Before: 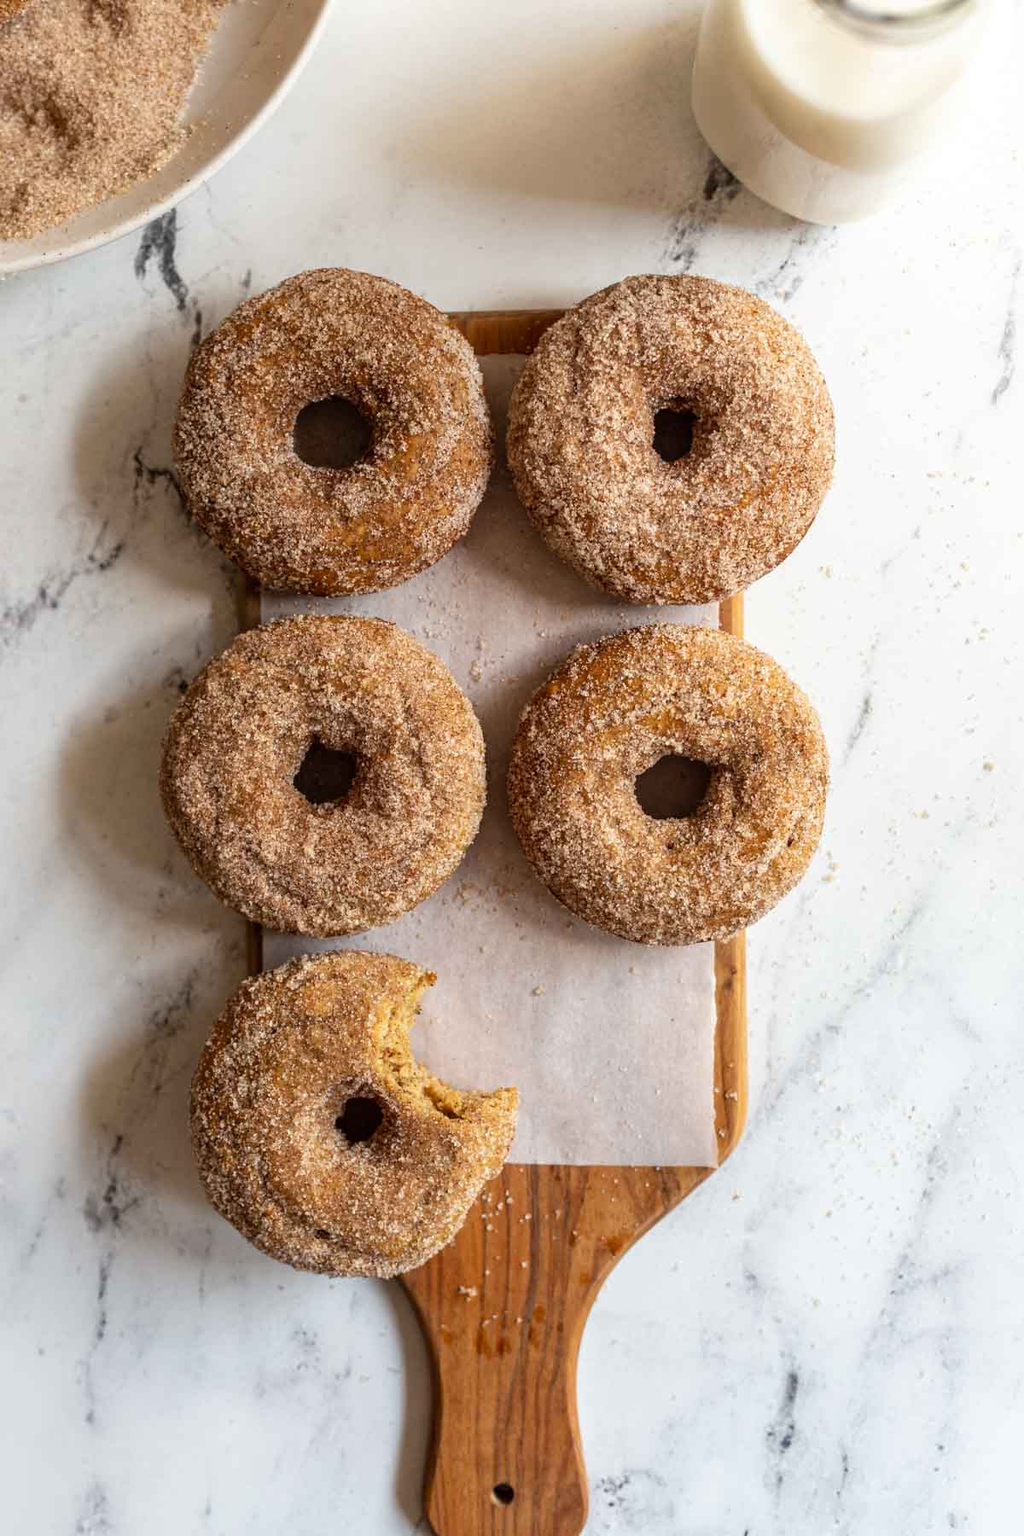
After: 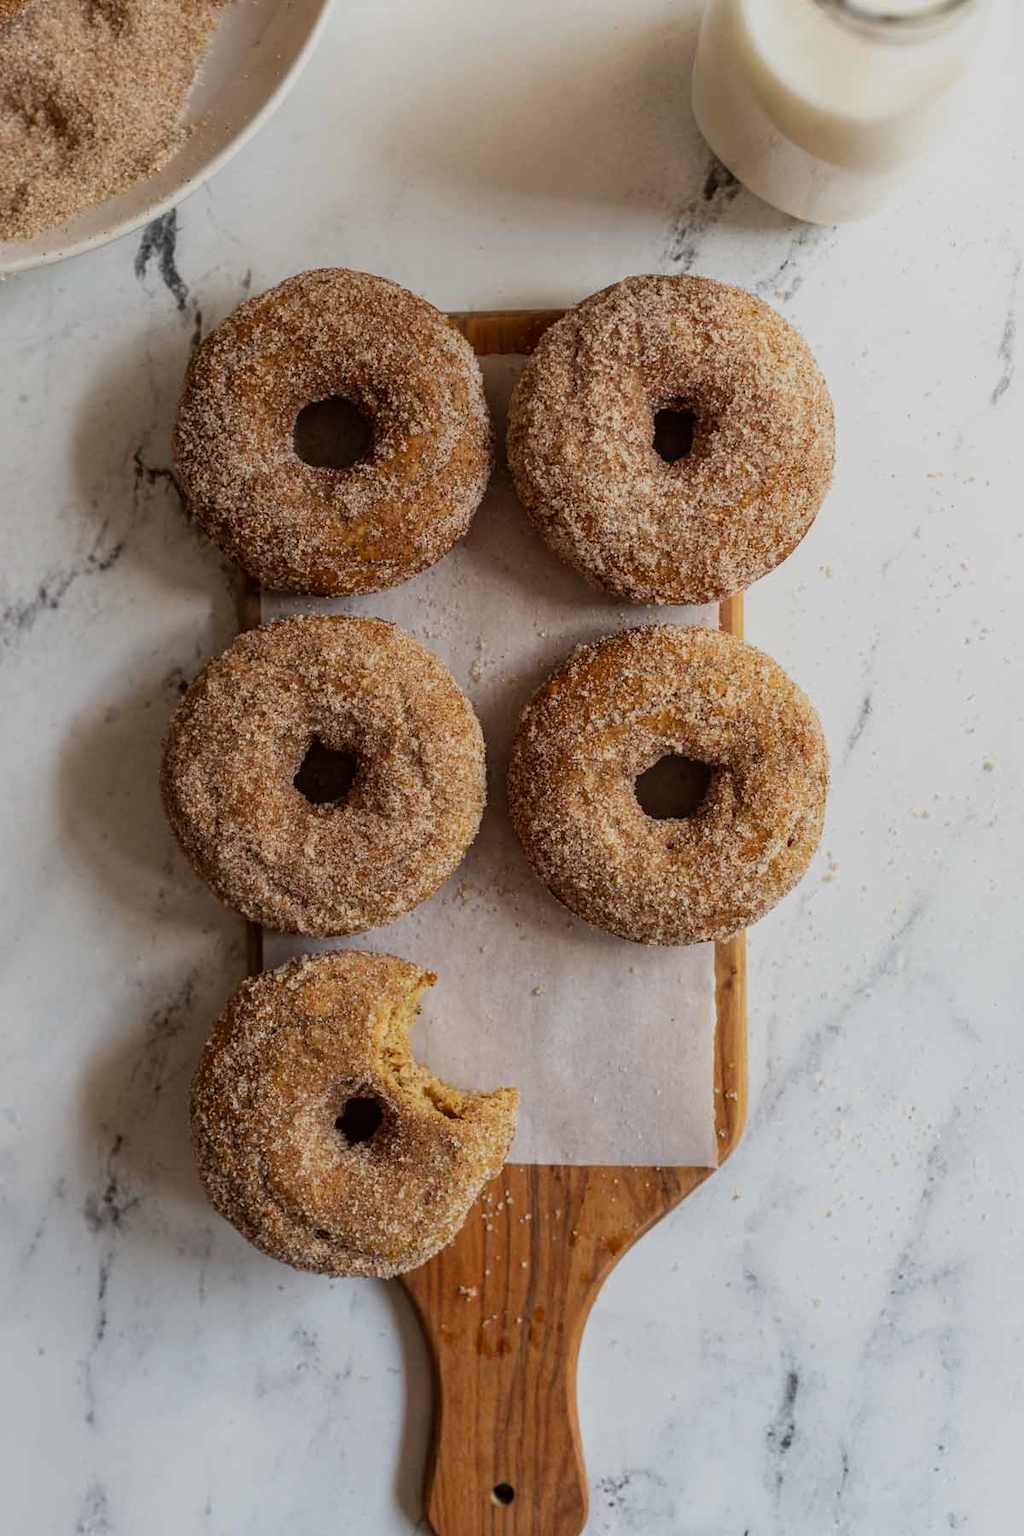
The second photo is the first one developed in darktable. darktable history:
exposure: exposure -0.593 EV, compensate highlight preservation false
